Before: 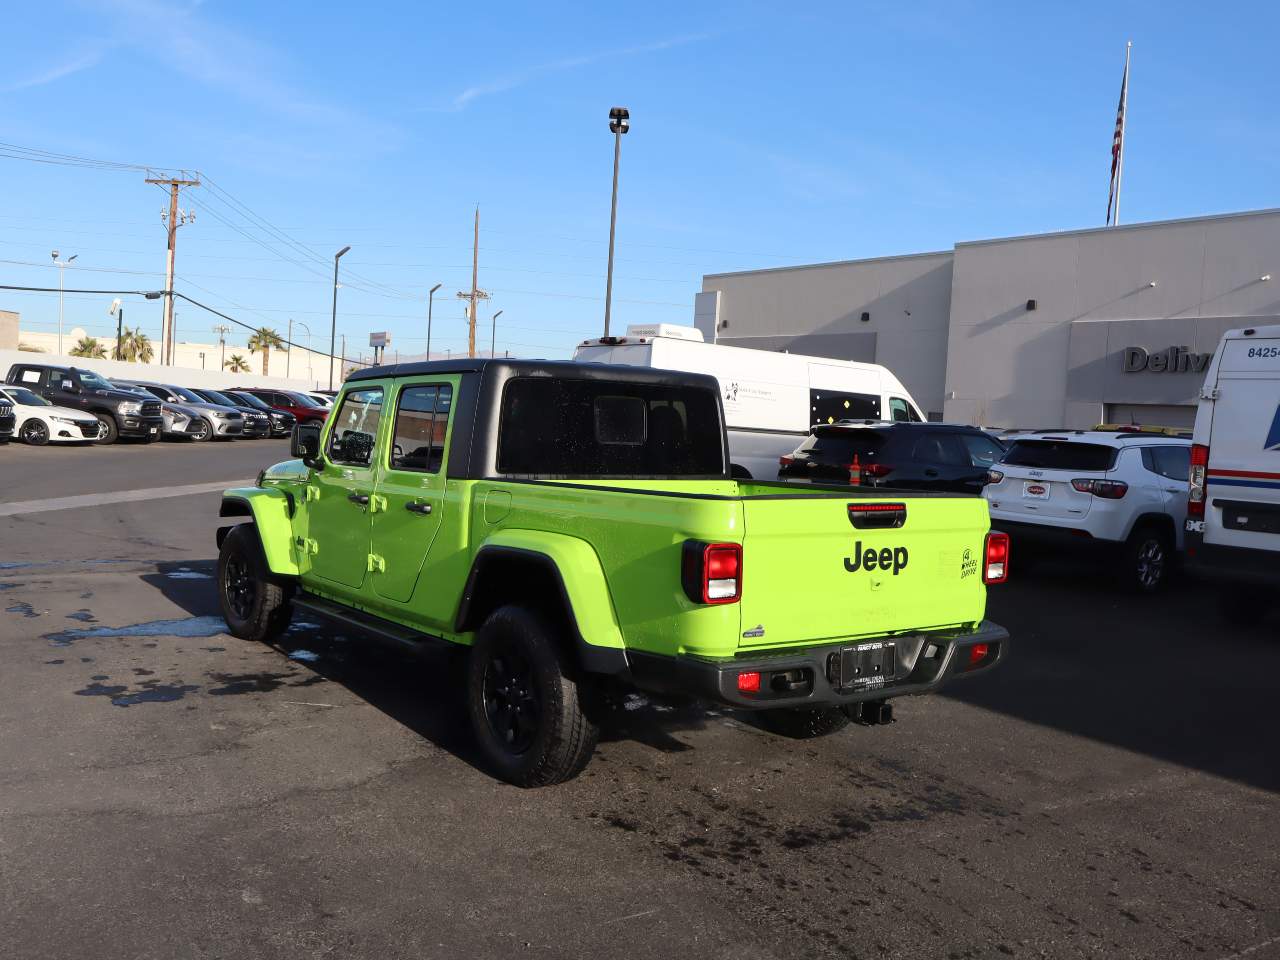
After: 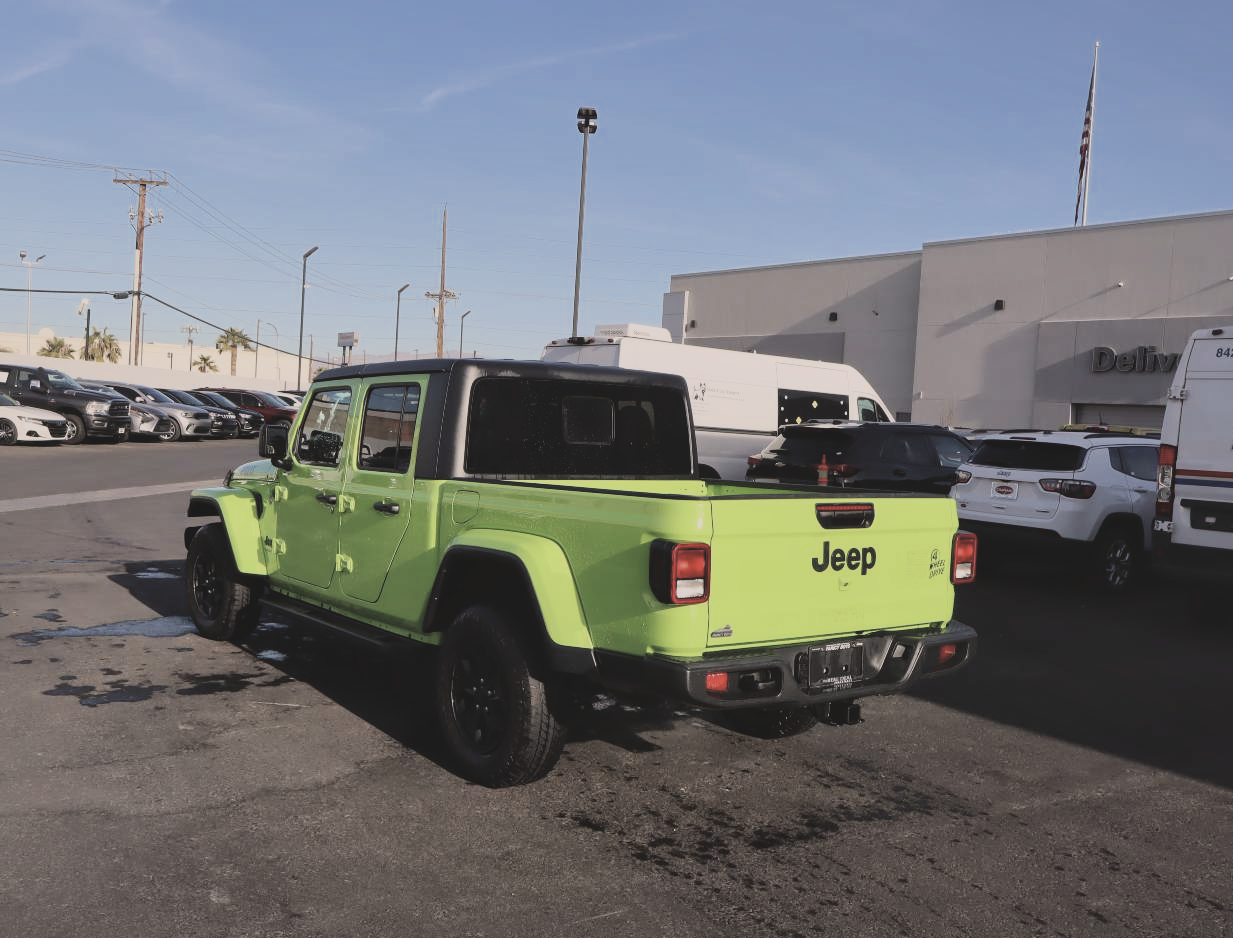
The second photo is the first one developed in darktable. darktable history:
filmic rgb: black relative exposure -7.65 EV, white relative exposure 4.56 EV, hardness 3.61, color science v6 (2022)
crop and rotate: left 2.536%, right 1.107%, bottom 2.246%
exposure: black level correction -0.023, exposure -0.039 EV, compensate highlight preservation false
local contrast: mode bilateral grid, contrast 20, coarseness 50, detail 120%, midtone range 0.2
color correction: highlights a* 5.59, highlights b* 5.24, saturation 0.68
